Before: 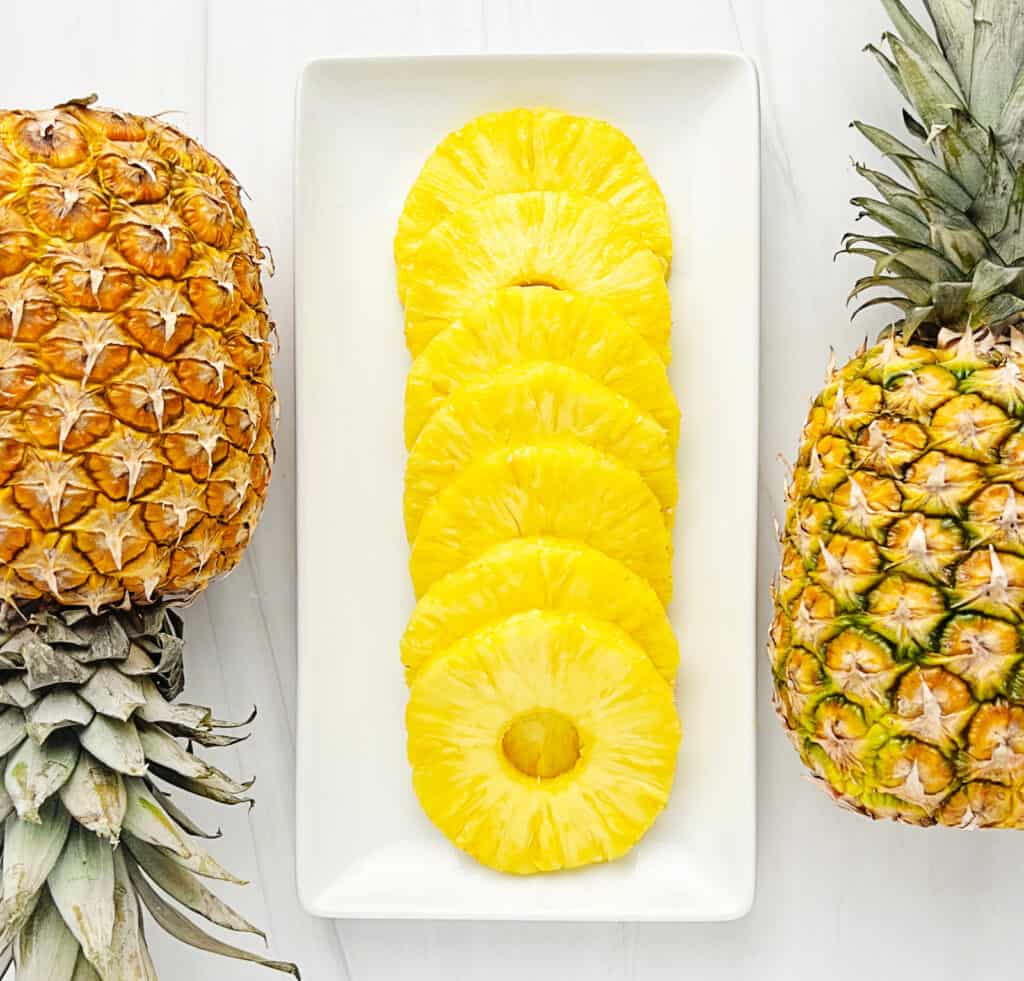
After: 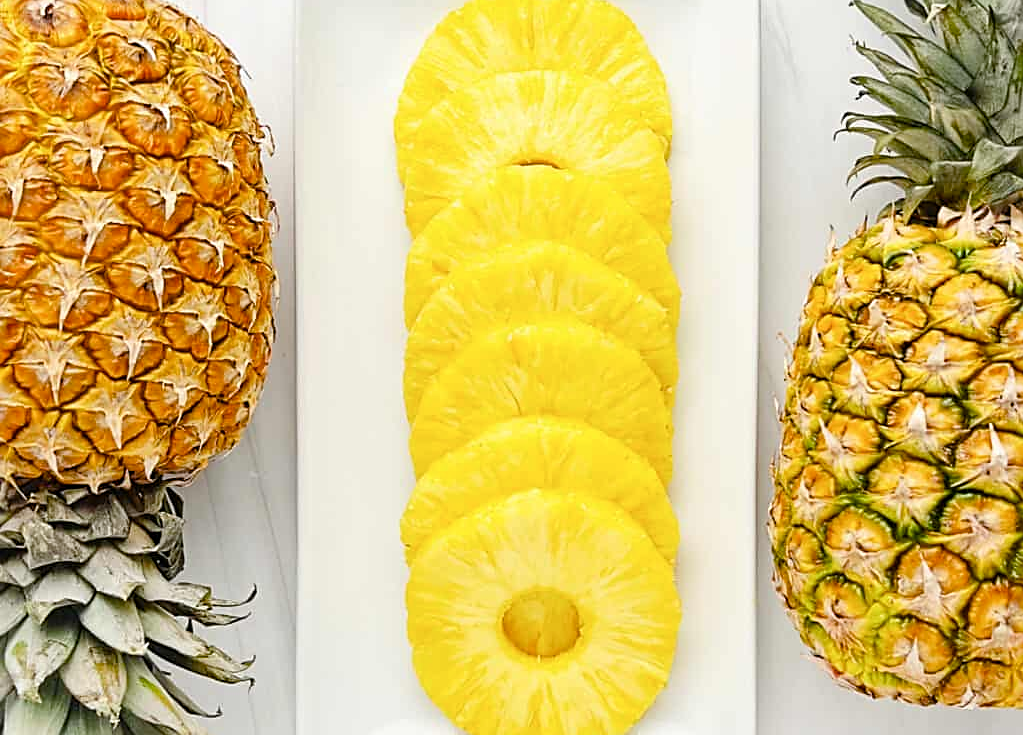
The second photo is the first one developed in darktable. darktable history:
crop and rotate: top 12.5%, bottom 12.5%
color balance rgb: perceptual saturation grading › global saturation 20%, perceptual saturation grading › highlights -25%, perceptual saturation grading › shadows 25%
sharpen: radius 1.864, amount 0.398, threshold 1.271
